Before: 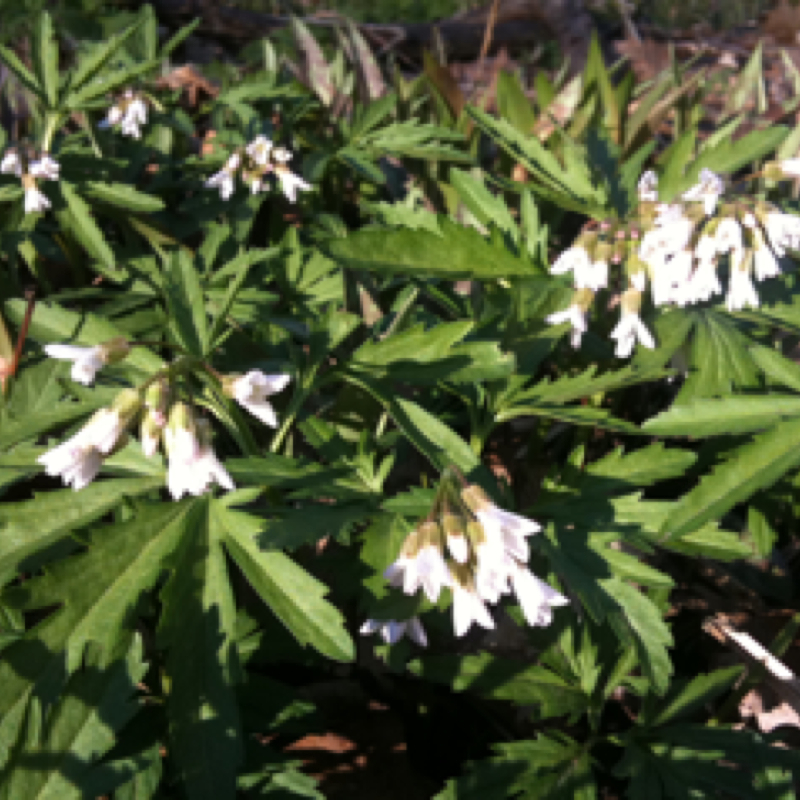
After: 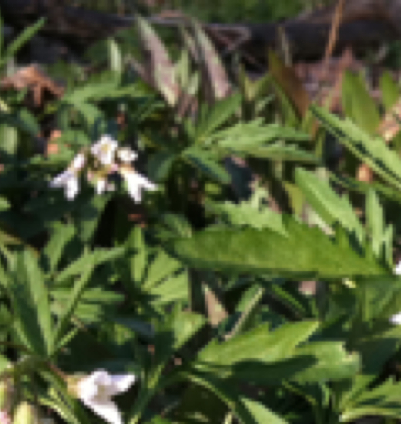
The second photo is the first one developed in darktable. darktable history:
crop: left 19.485%, right 30.387%, bottom 46.954%
